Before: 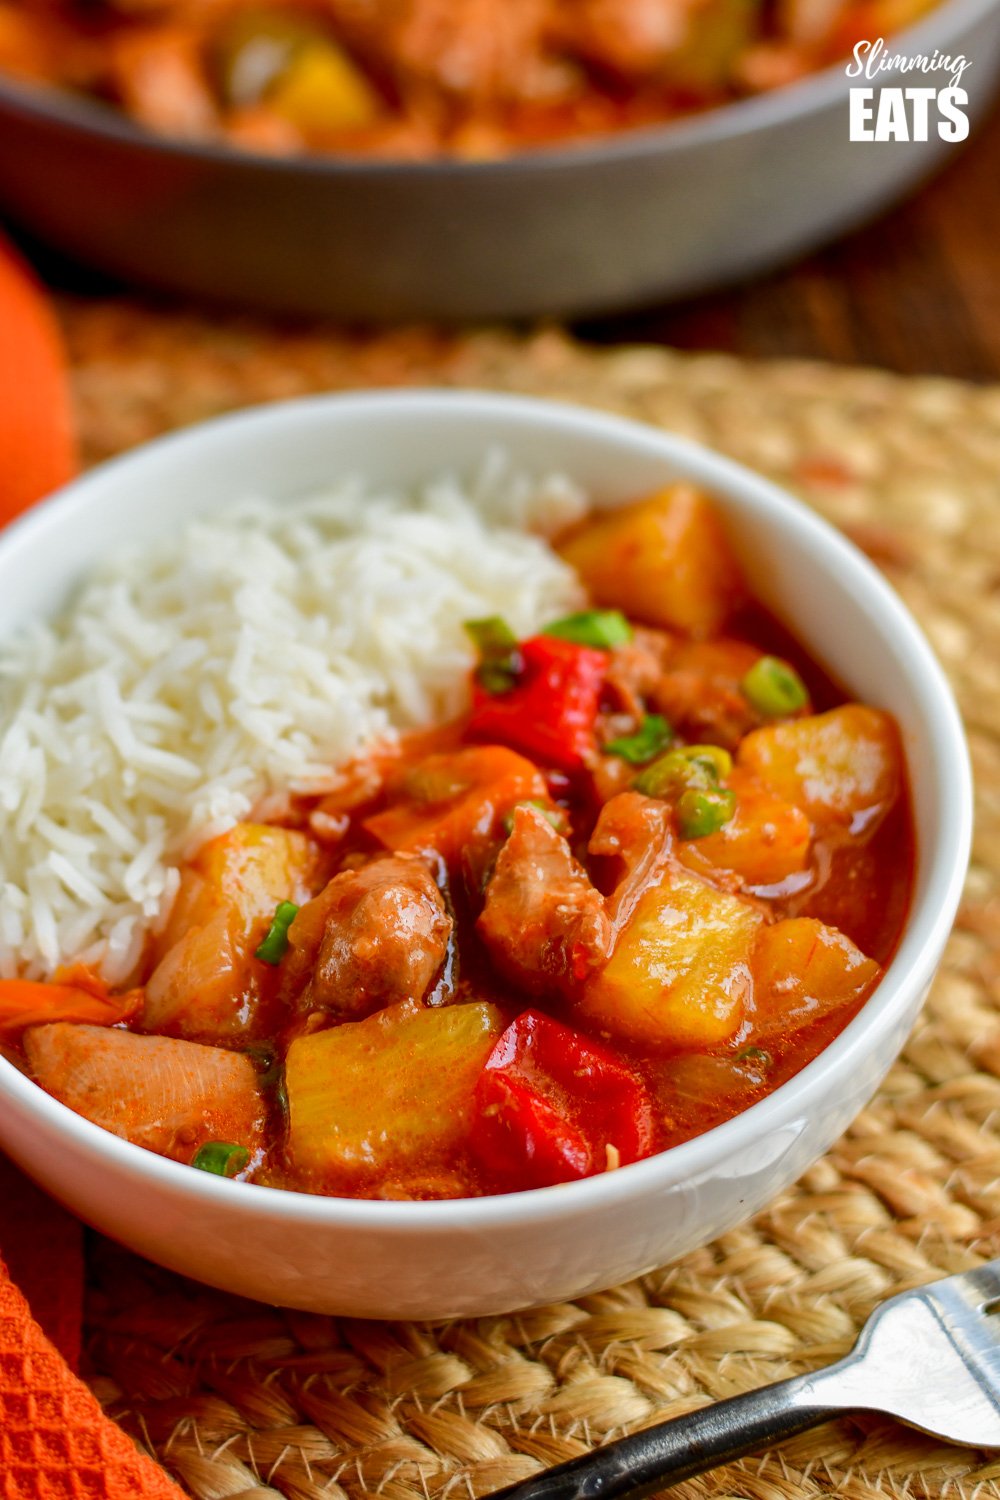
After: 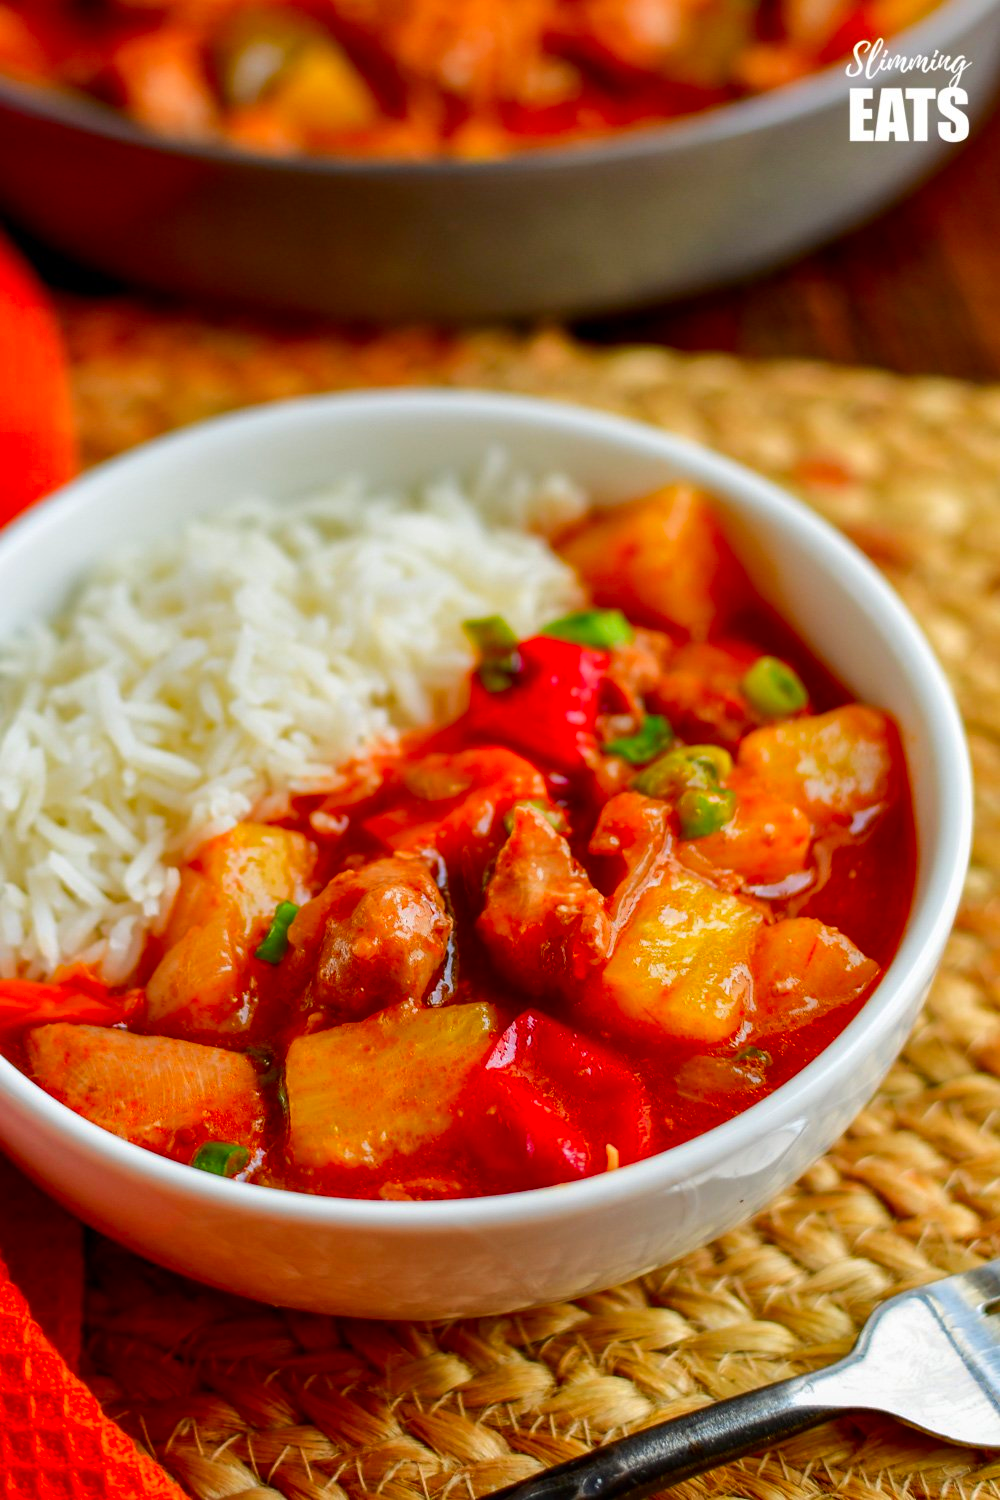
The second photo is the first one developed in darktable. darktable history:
contrast brightness saturation: brightness -0.025, saturation 0.339
